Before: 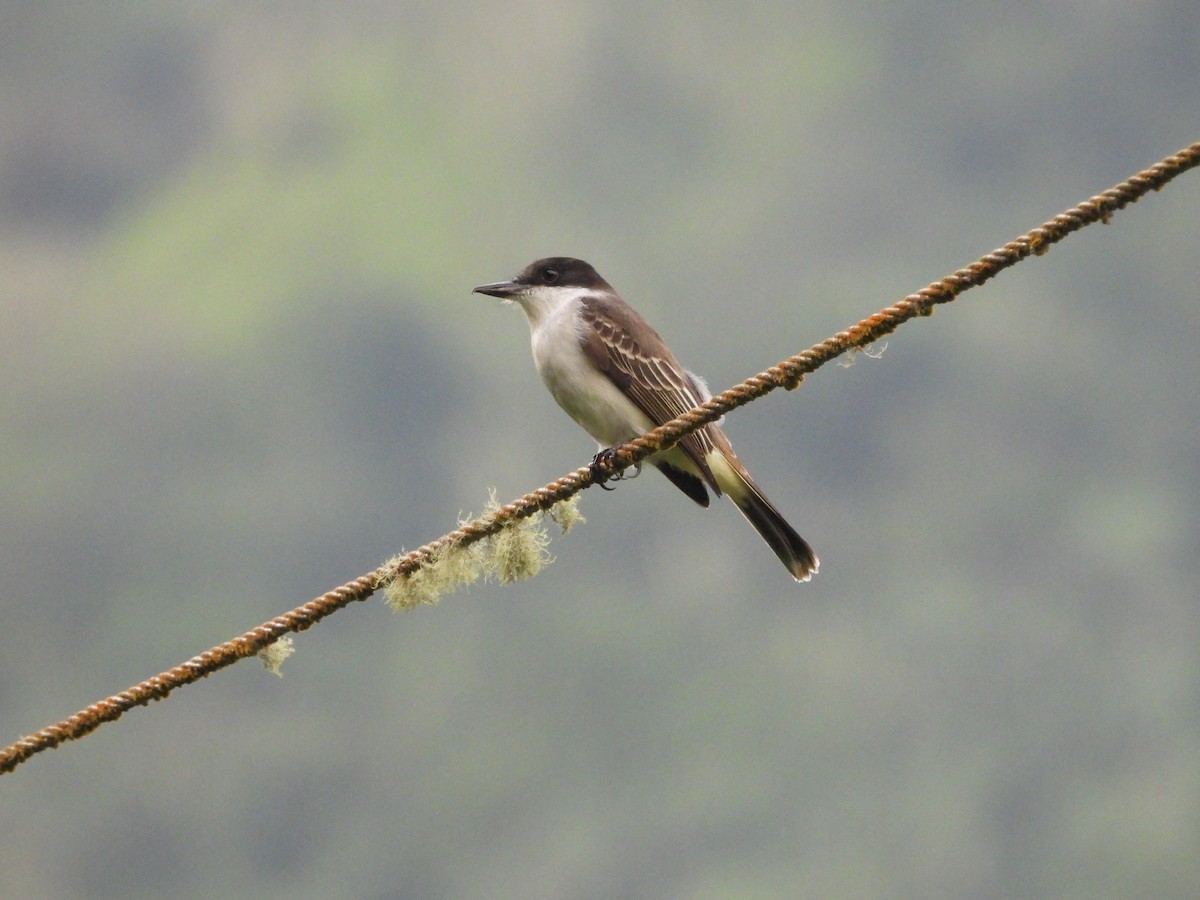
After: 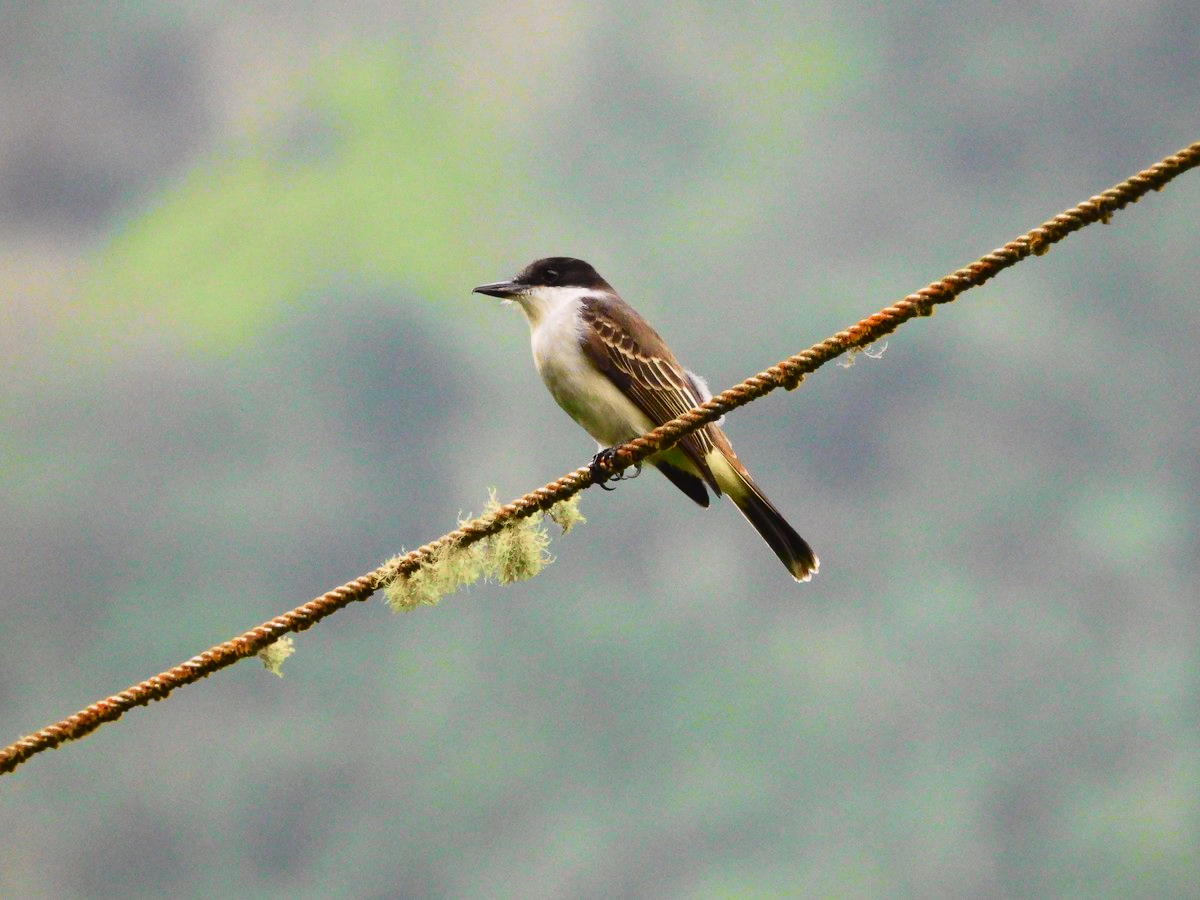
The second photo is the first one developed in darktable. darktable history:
tone curve: curves: ch0 [(0, 0.023) (0.137, 0.069) (0.249, 0.163) (0.487, 0.491) (0.778, 0.858) (0.896, 0.94) (1, 0.988)]; ch1 [(0, 0) (0.396, 0.369) (0.483, 0.459) (0.498, 0.5) (0.515, 0.517) (0.562, 0.6) (0.611, 0.667) (0.692, 0.744) (0.798, 0.863) (1, 1)]; ch2 [(0, 0) (0.426, 0.398) (0.483, 0.481) (0.503, 0.503) (0.526, 0.527) (0.549, 0.59) (0.62, 0.666) (0.705, 0.755) (0.985, 0.966)], color space Lab, independent channels
